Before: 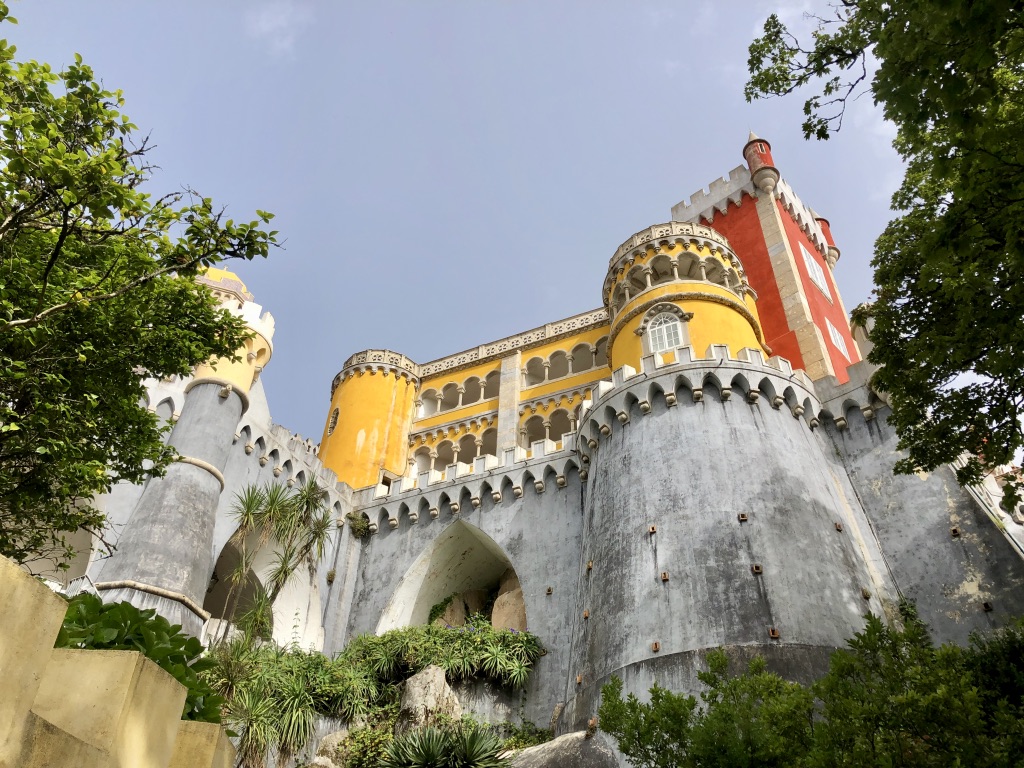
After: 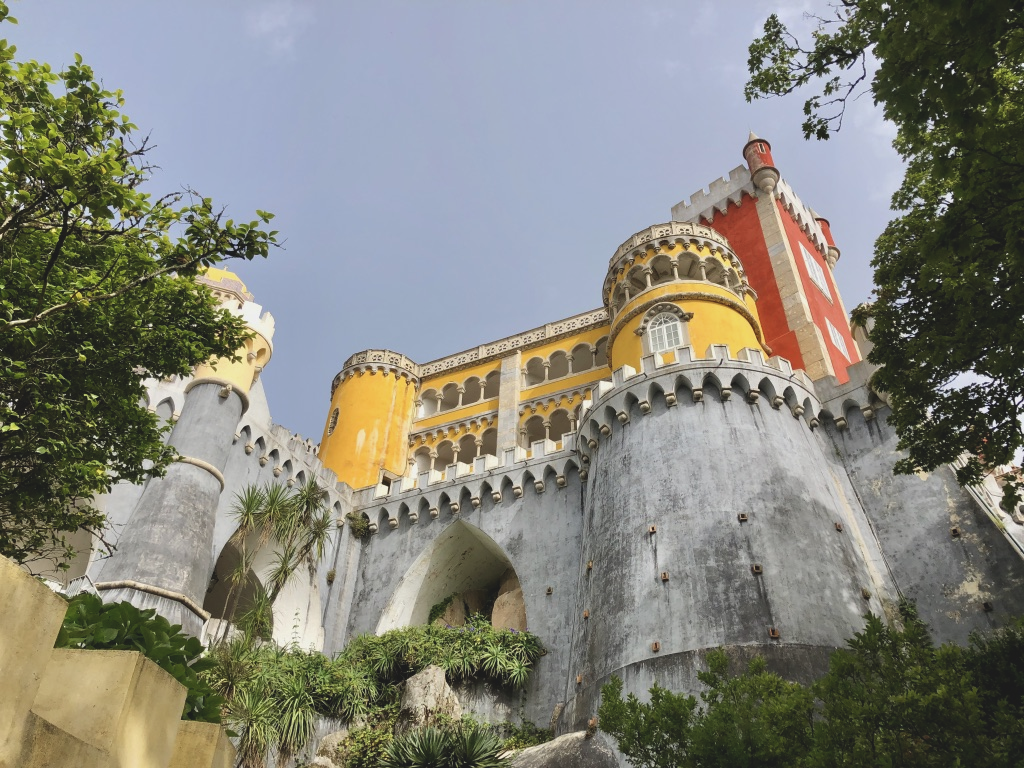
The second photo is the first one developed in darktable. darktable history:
exposure: black level correction -0.013, exposure -0.186 EV, compensate highlight preservation false
